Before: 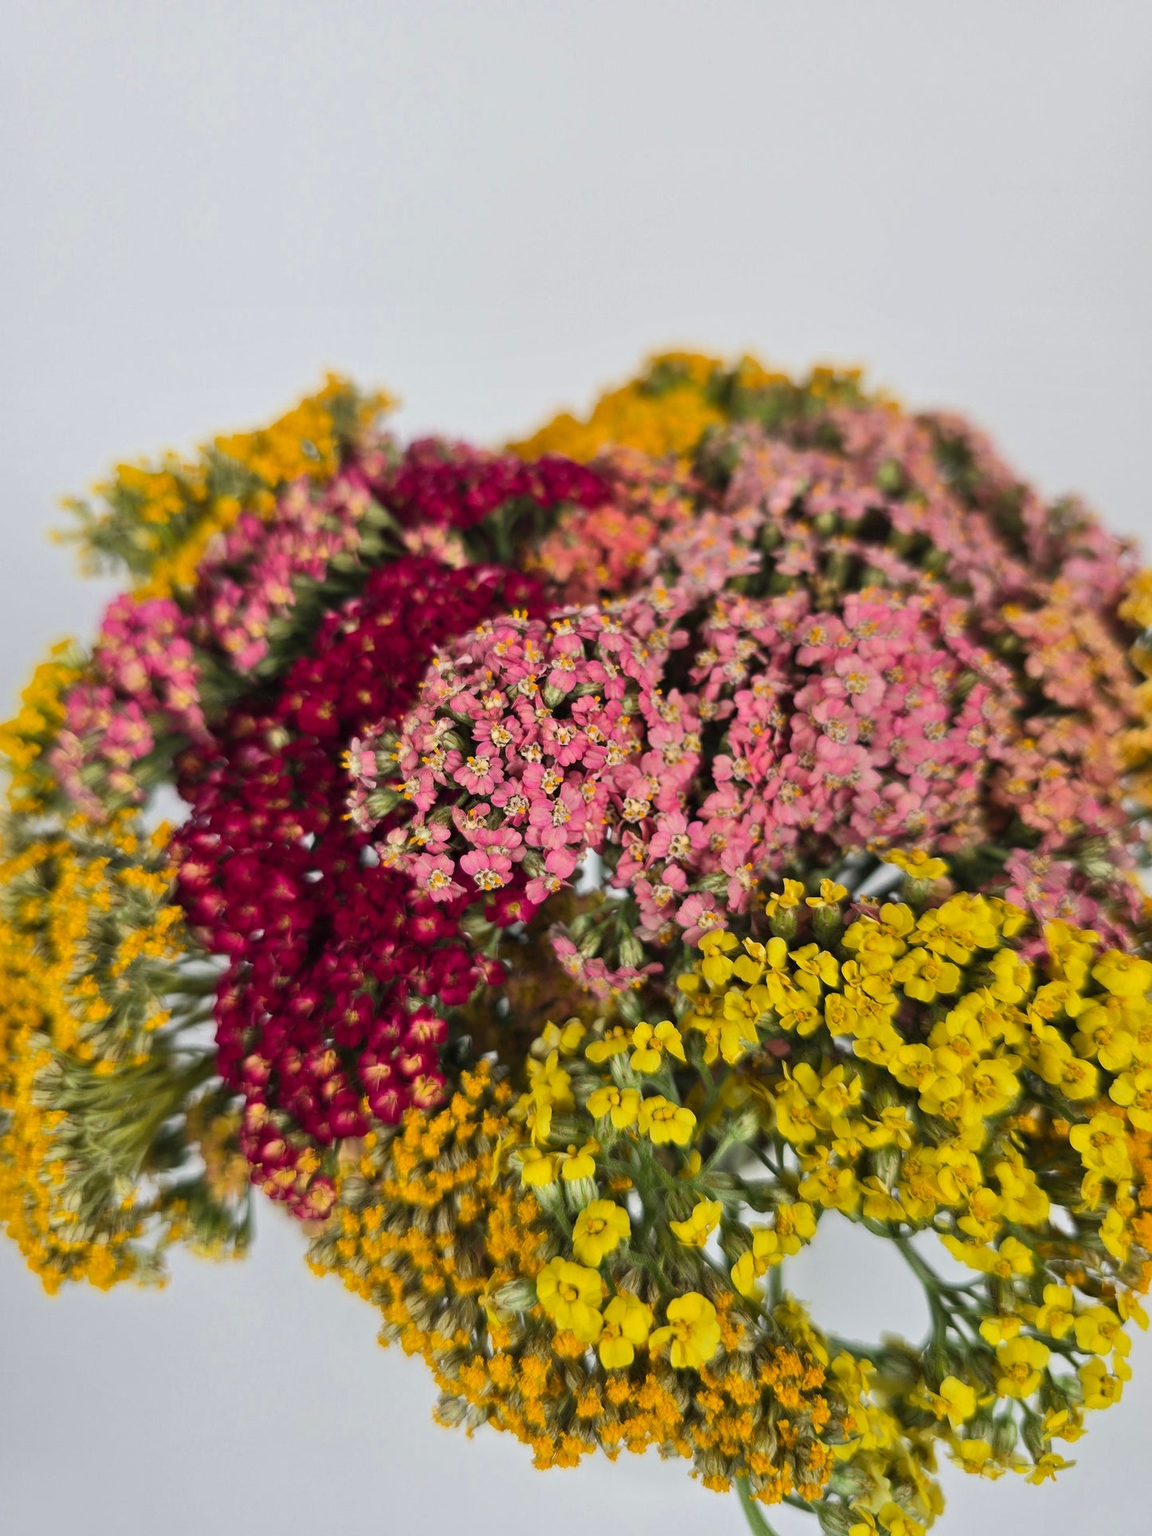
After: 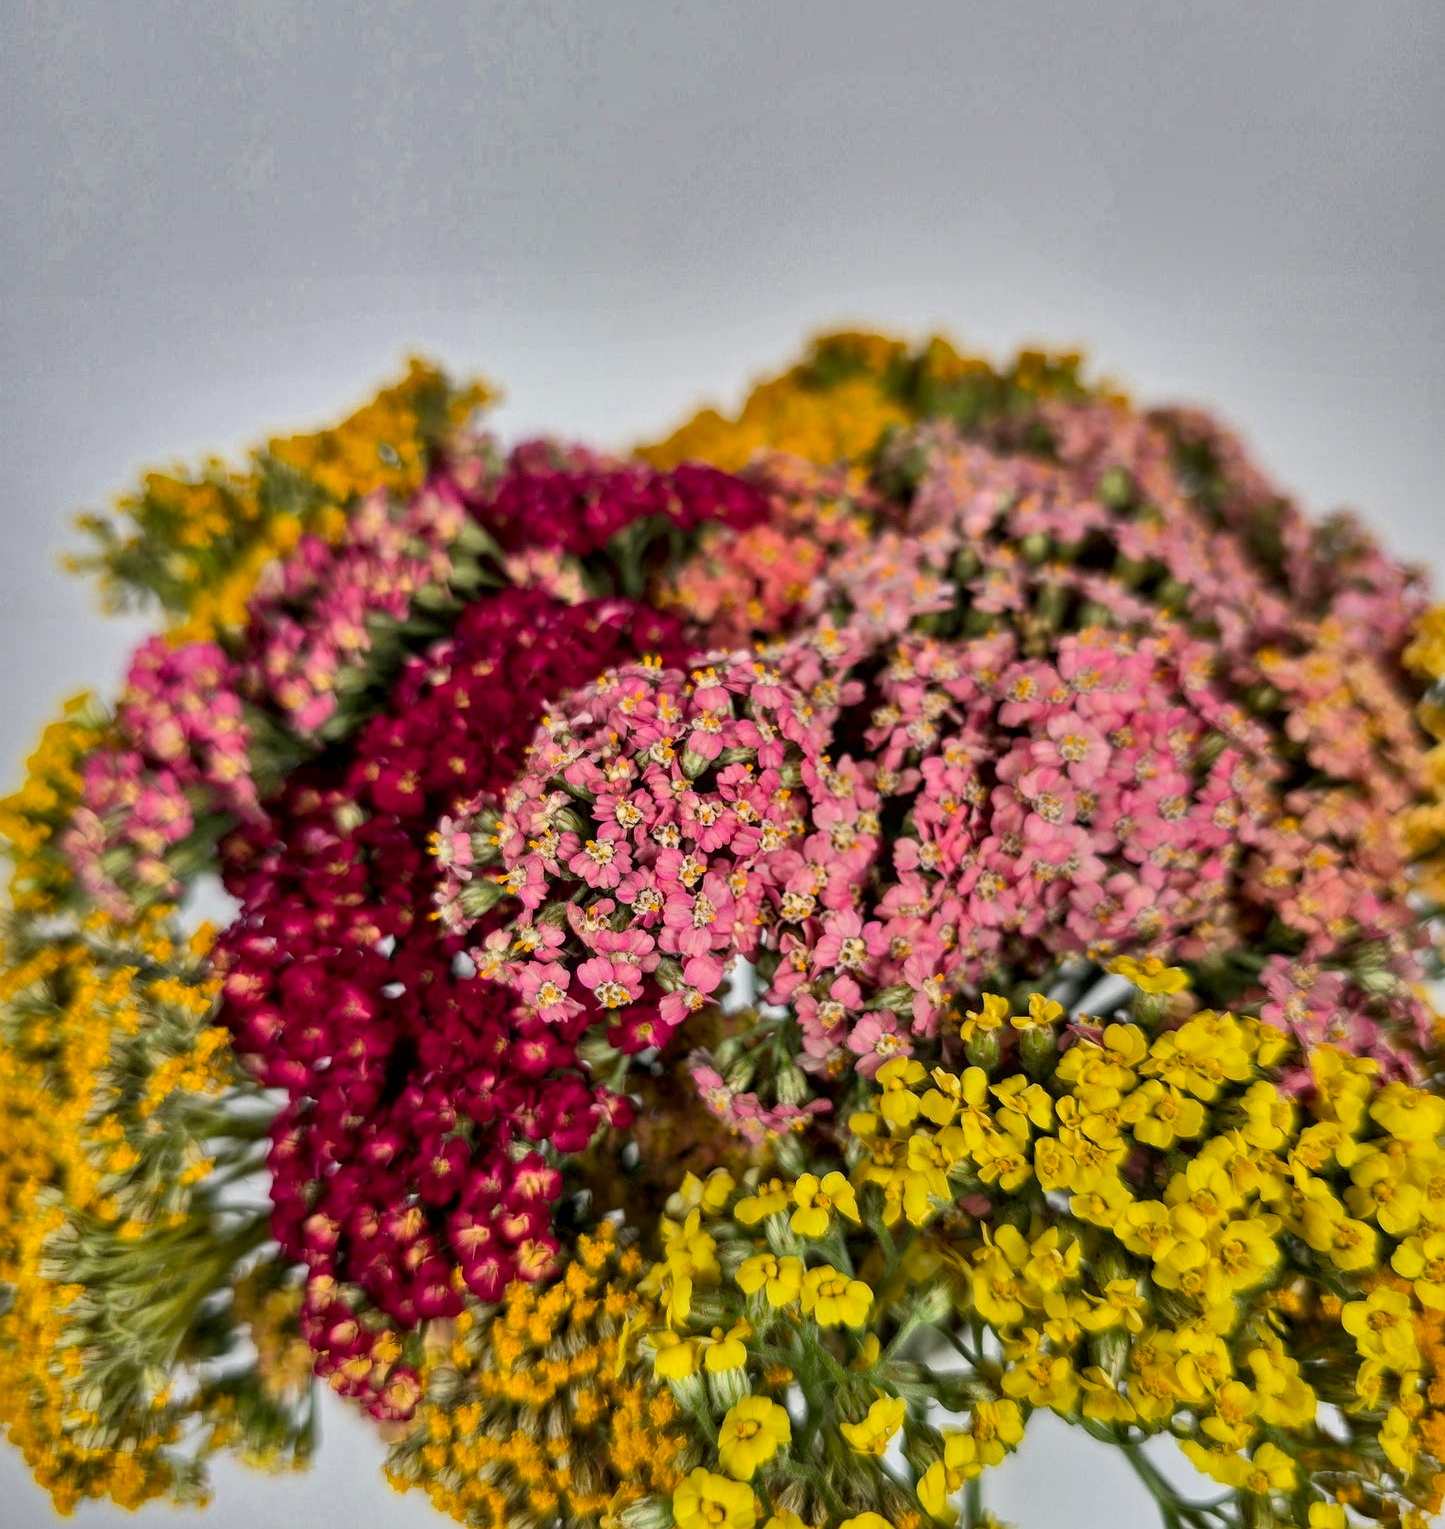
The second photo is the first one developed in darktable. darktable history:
local contrast: detail 117%
crop and rotate: top 5.667%, bottom 14.937%
shadows and highlights: radius 108.52, shadows 40.68, highlights -72.88, low approximation 0.01, soften with gaussian
exposure: black level correction 0.007, exposure 0.093 EV, compensate highlight preservation false
